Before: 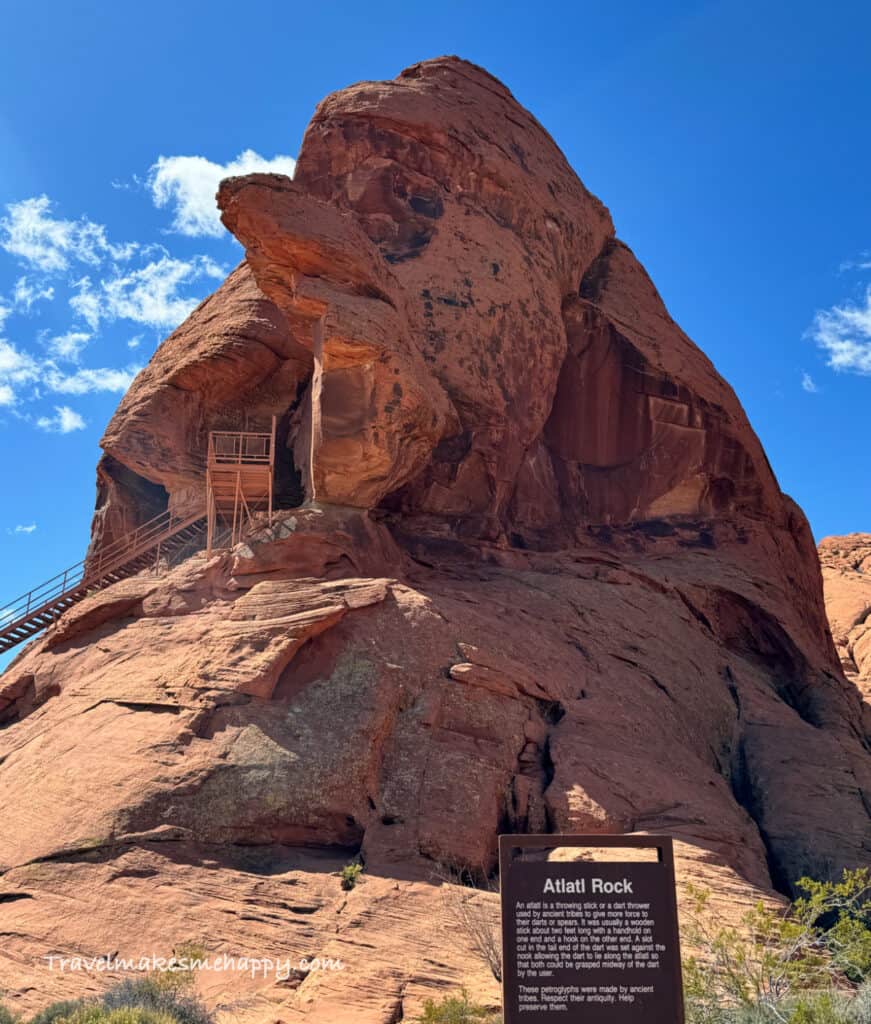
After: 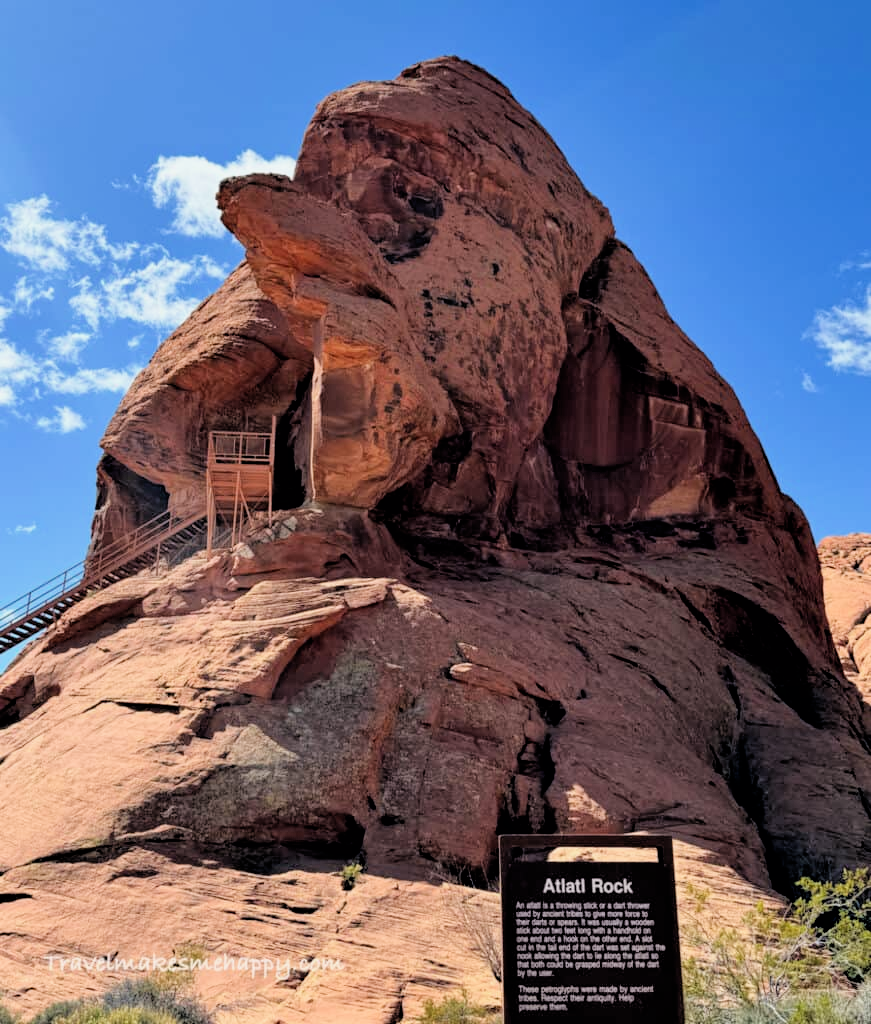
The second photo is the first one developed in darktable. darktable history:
tone equalizer: edges refinement/feathering 500, mask exposure compensation -1.57 EV, preserve details no
filmic rgb: black relative exposure -3.35 EV, white relative exposure 3.46 EV, threshold 2.99 EV, hardness 2.36, contrast 1.103, enable highlight reconstruction true
exposure: exposure 0.373 EV, compensate exposure bias true, compensate highlight preservation false
